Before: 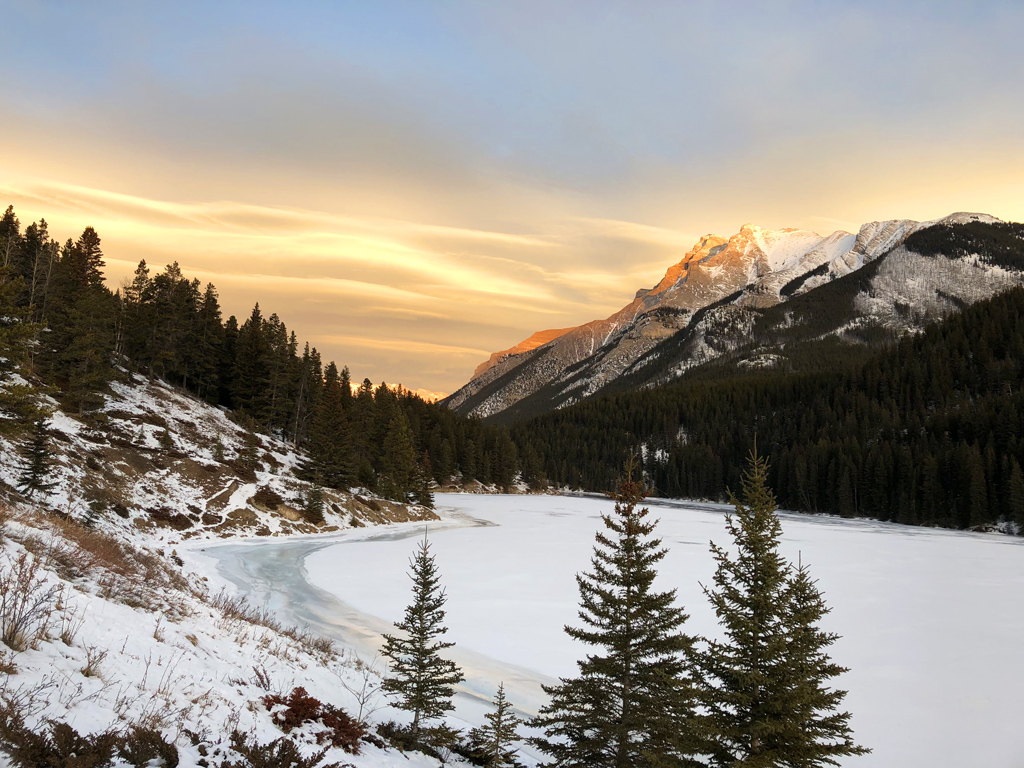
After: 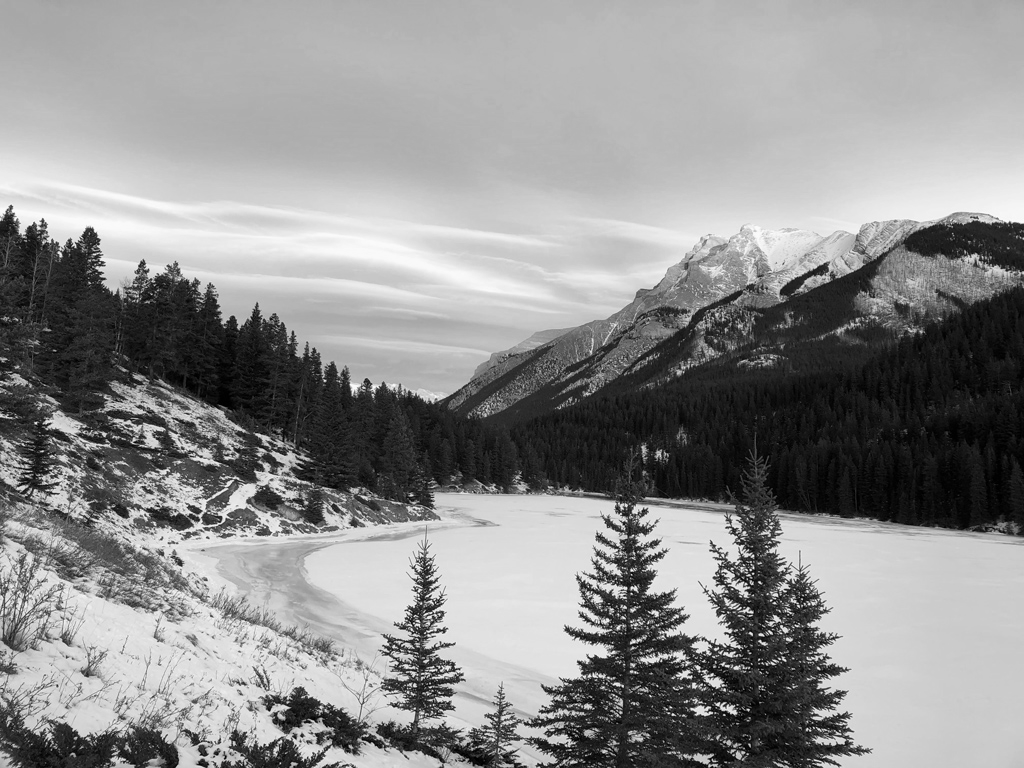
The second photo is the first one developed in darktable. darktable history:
exposure: exposure -0.01 EV, compensate highlight preservation false
monochrome: on, module defaults
